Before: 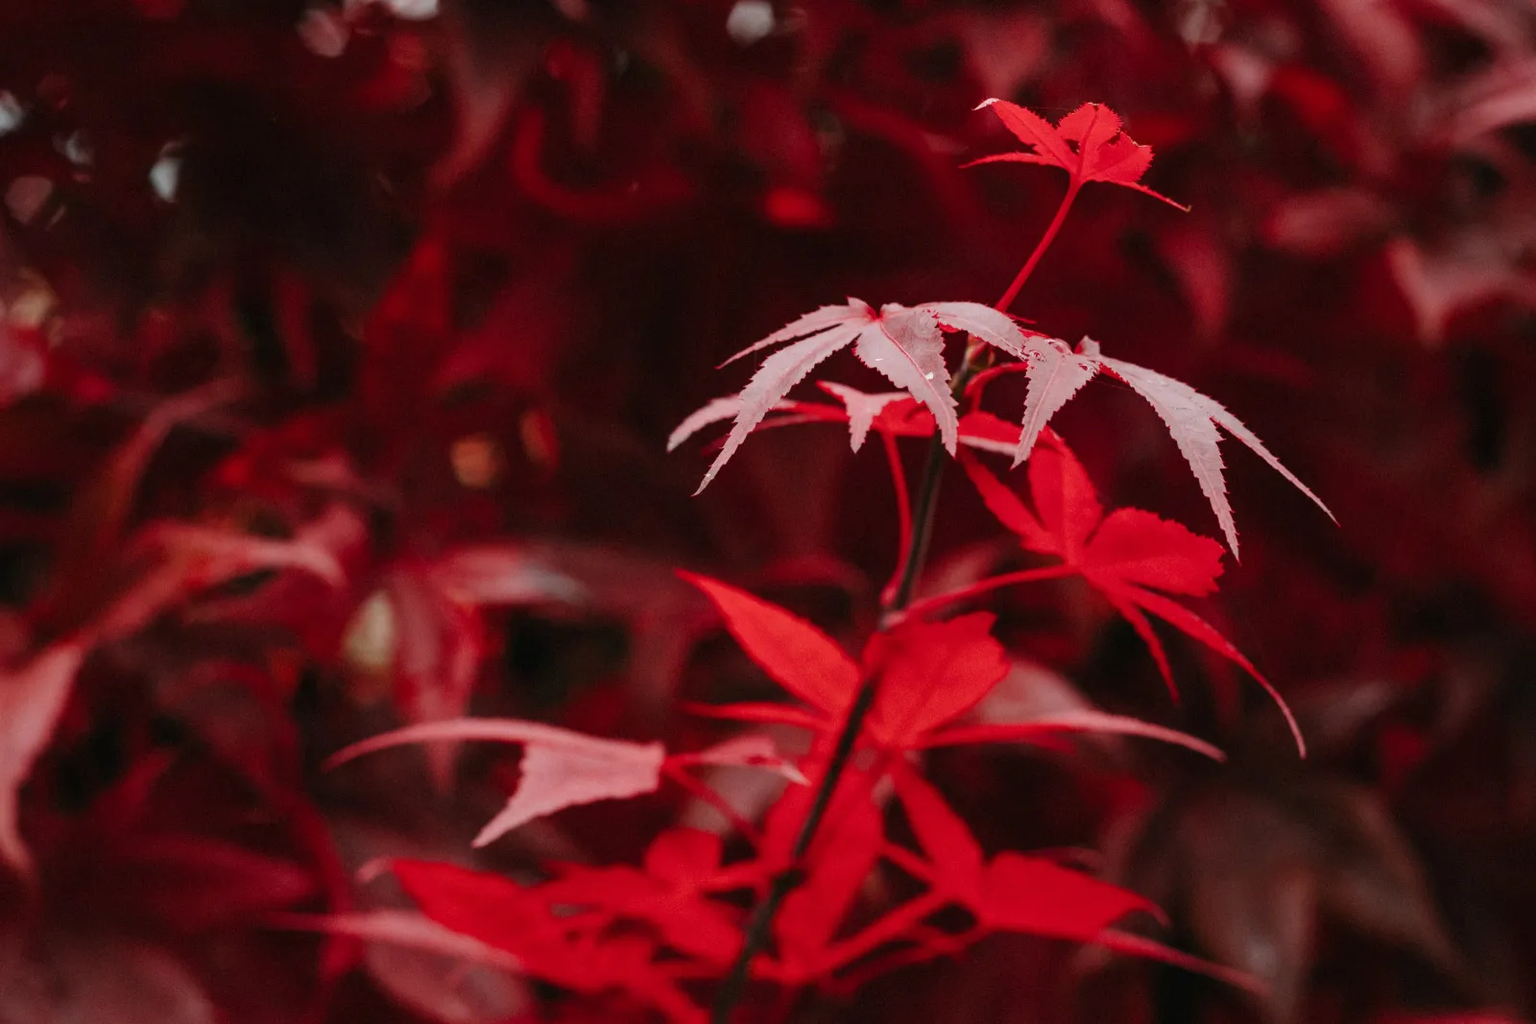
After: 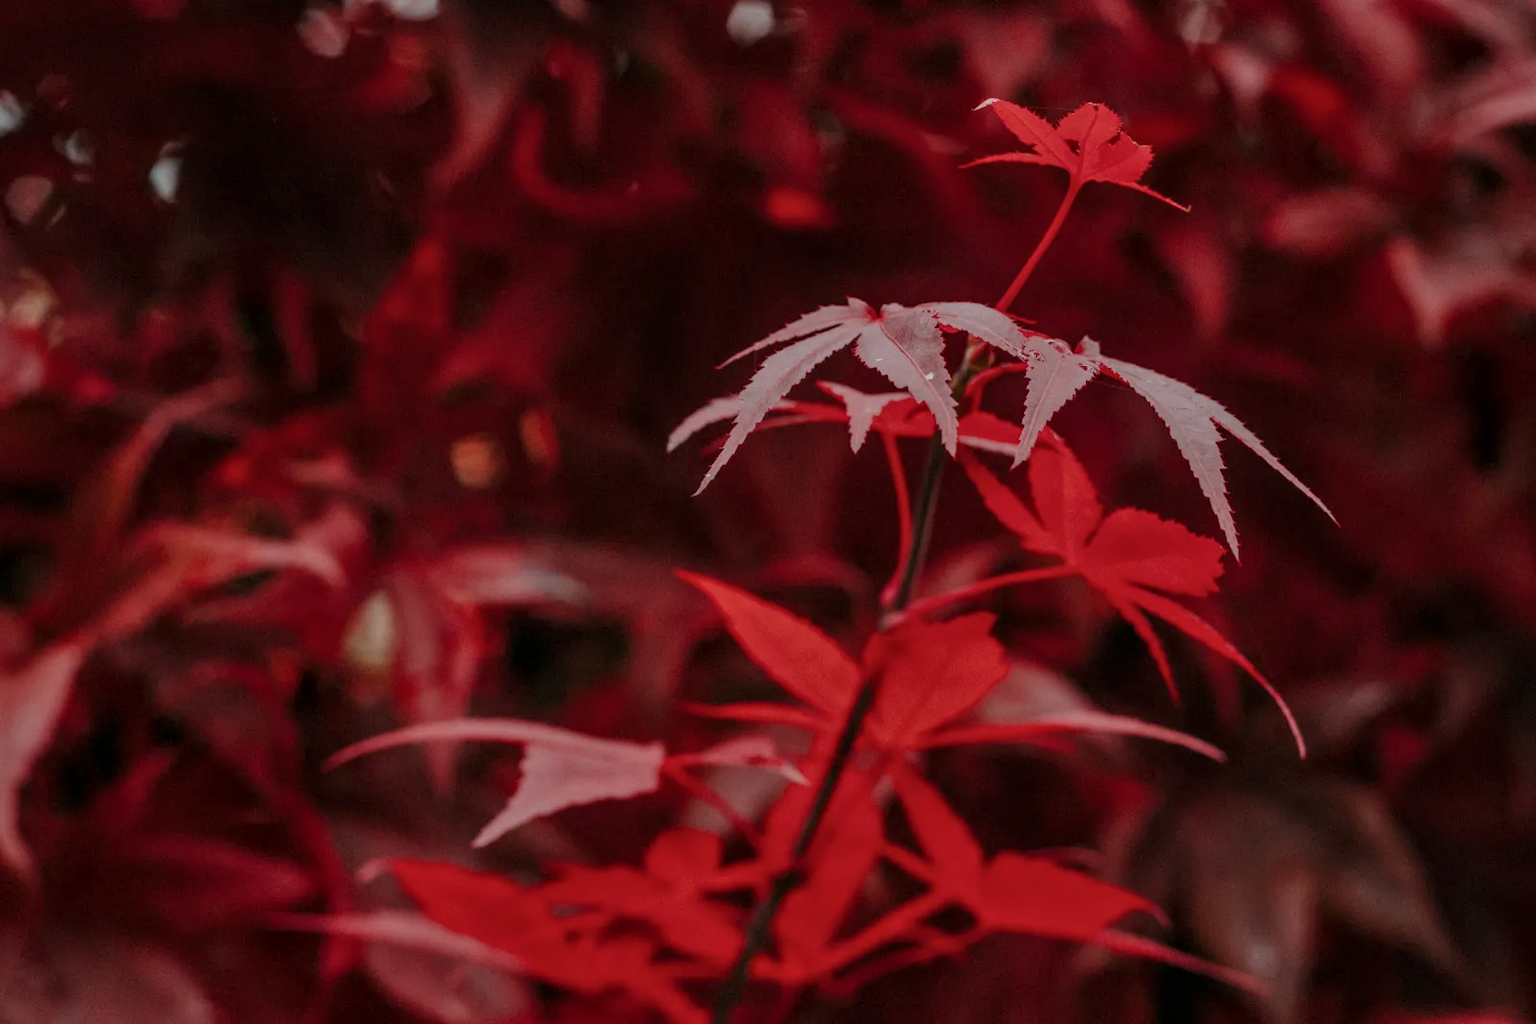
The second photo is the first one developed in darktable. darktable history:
exposure: exposure 0.077 EV, compensate highlight preservation false
local contrast: on, module defaults
tone equalizer: -8 EV -0.031 EV, -7 EV 0.017 EV, -6 EV -0.008 EV, -5 EV 0.005 EV, -4 EV -0.032 EV, -3 EV -0.237 EV, -2 EV -0.648 EV, -1 EV -0.983 EV, +0 EV -0.974 EV
color correction: highlights b* 0.027
